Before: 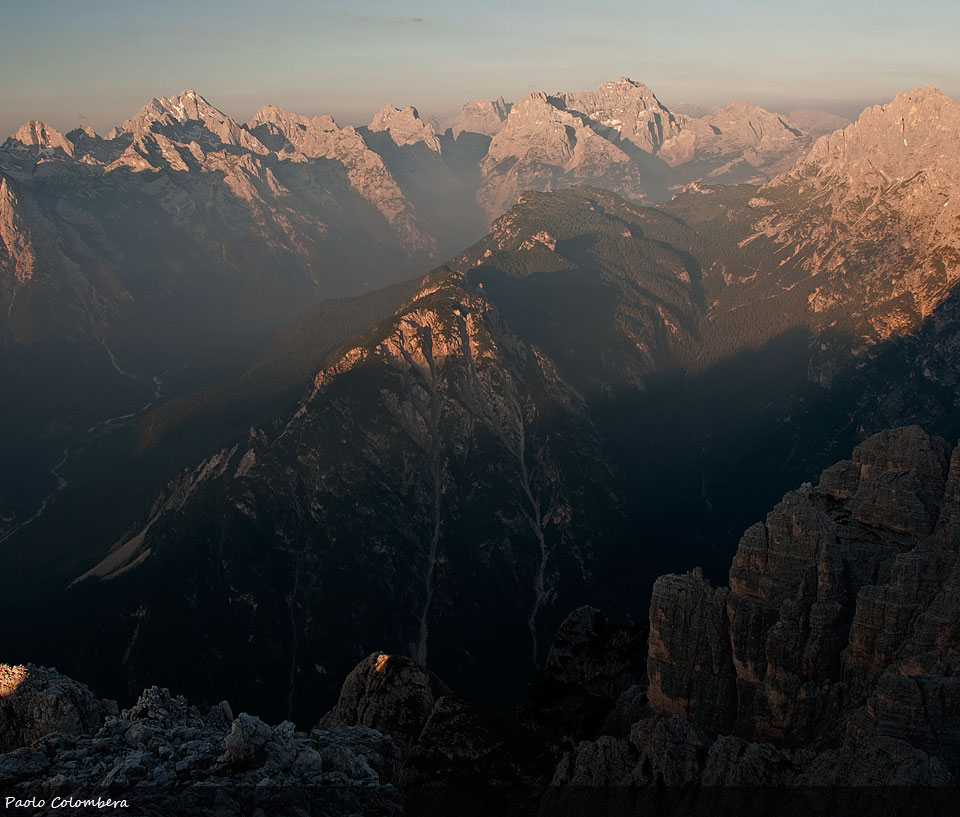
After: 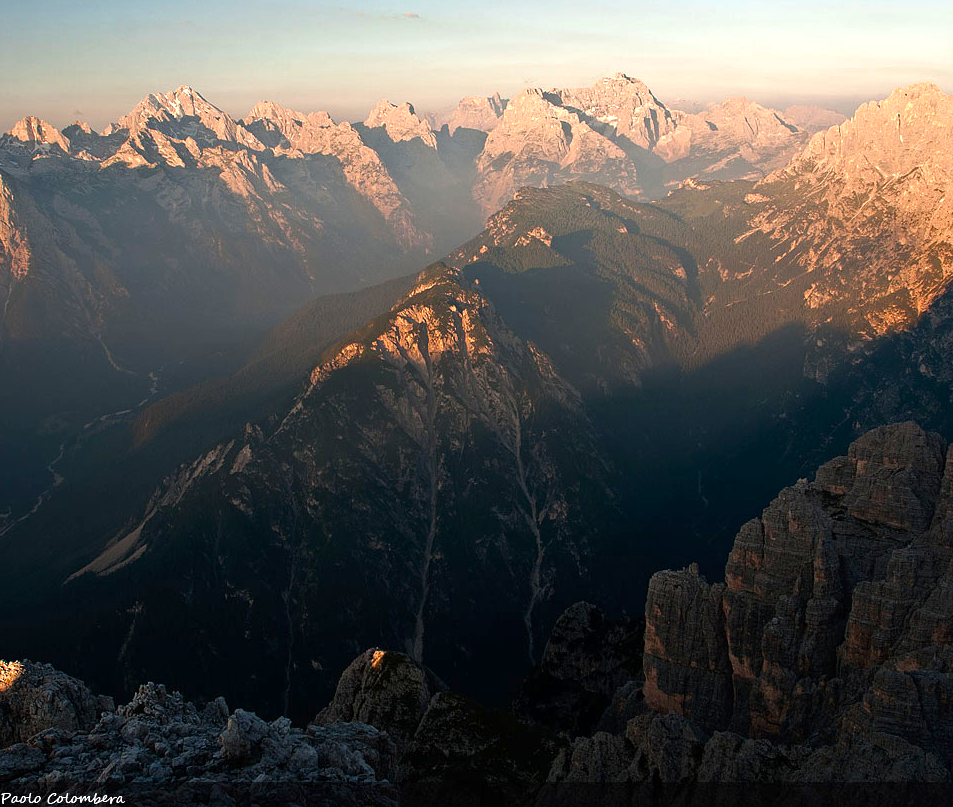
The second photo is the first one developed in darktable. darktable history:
crop: left 0.432%, top 0.496%, right 0.247%, bottom 0.651%
color balance rgb: perceptual saturation grading › global saturation 2.855%, perceptual brilliance grading › global brilliance 24.668%, global vibrance 21.17%
